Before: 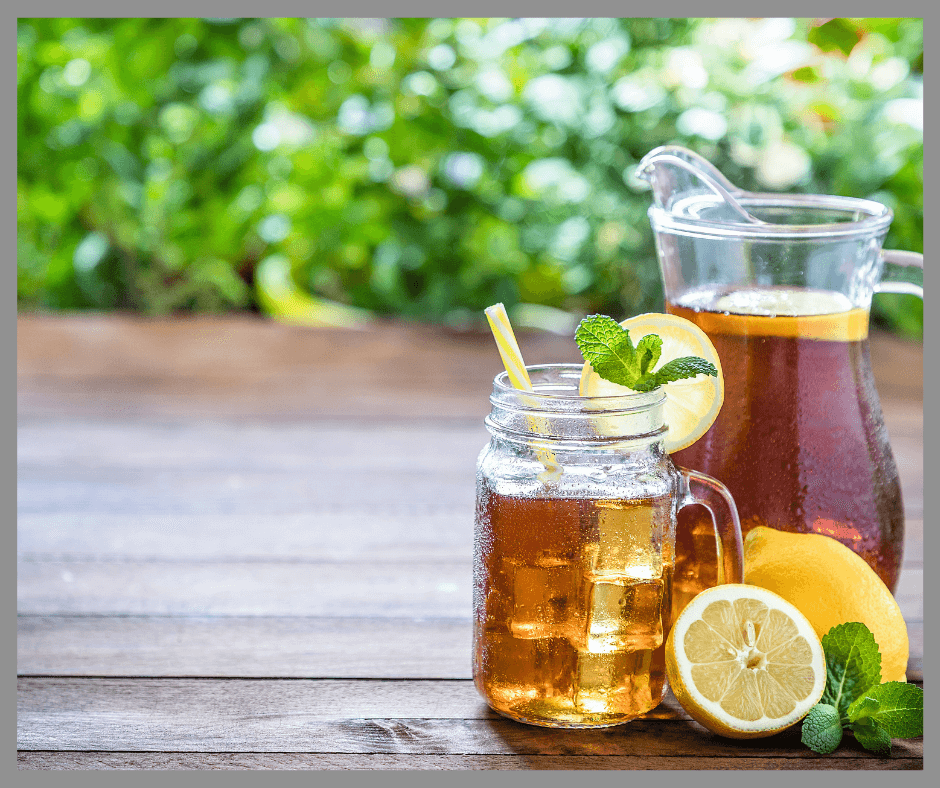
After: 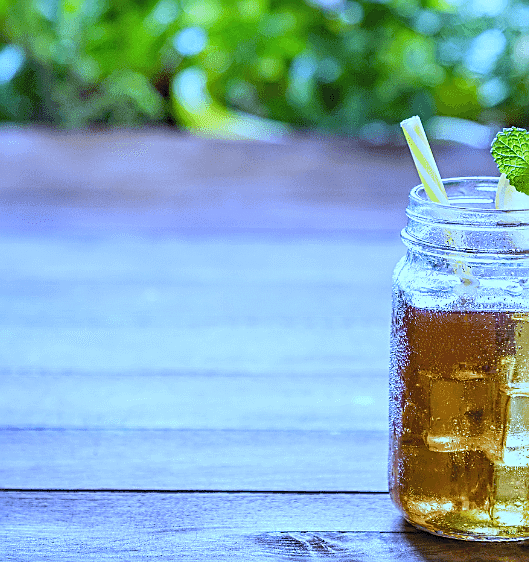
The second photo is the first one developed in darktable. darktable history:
white balance: red 0.766, blue 1.537
sharpen: on, module defaults
crop: left 8.966%, top 23.852%, right 34.699%, bottom 4.703%
